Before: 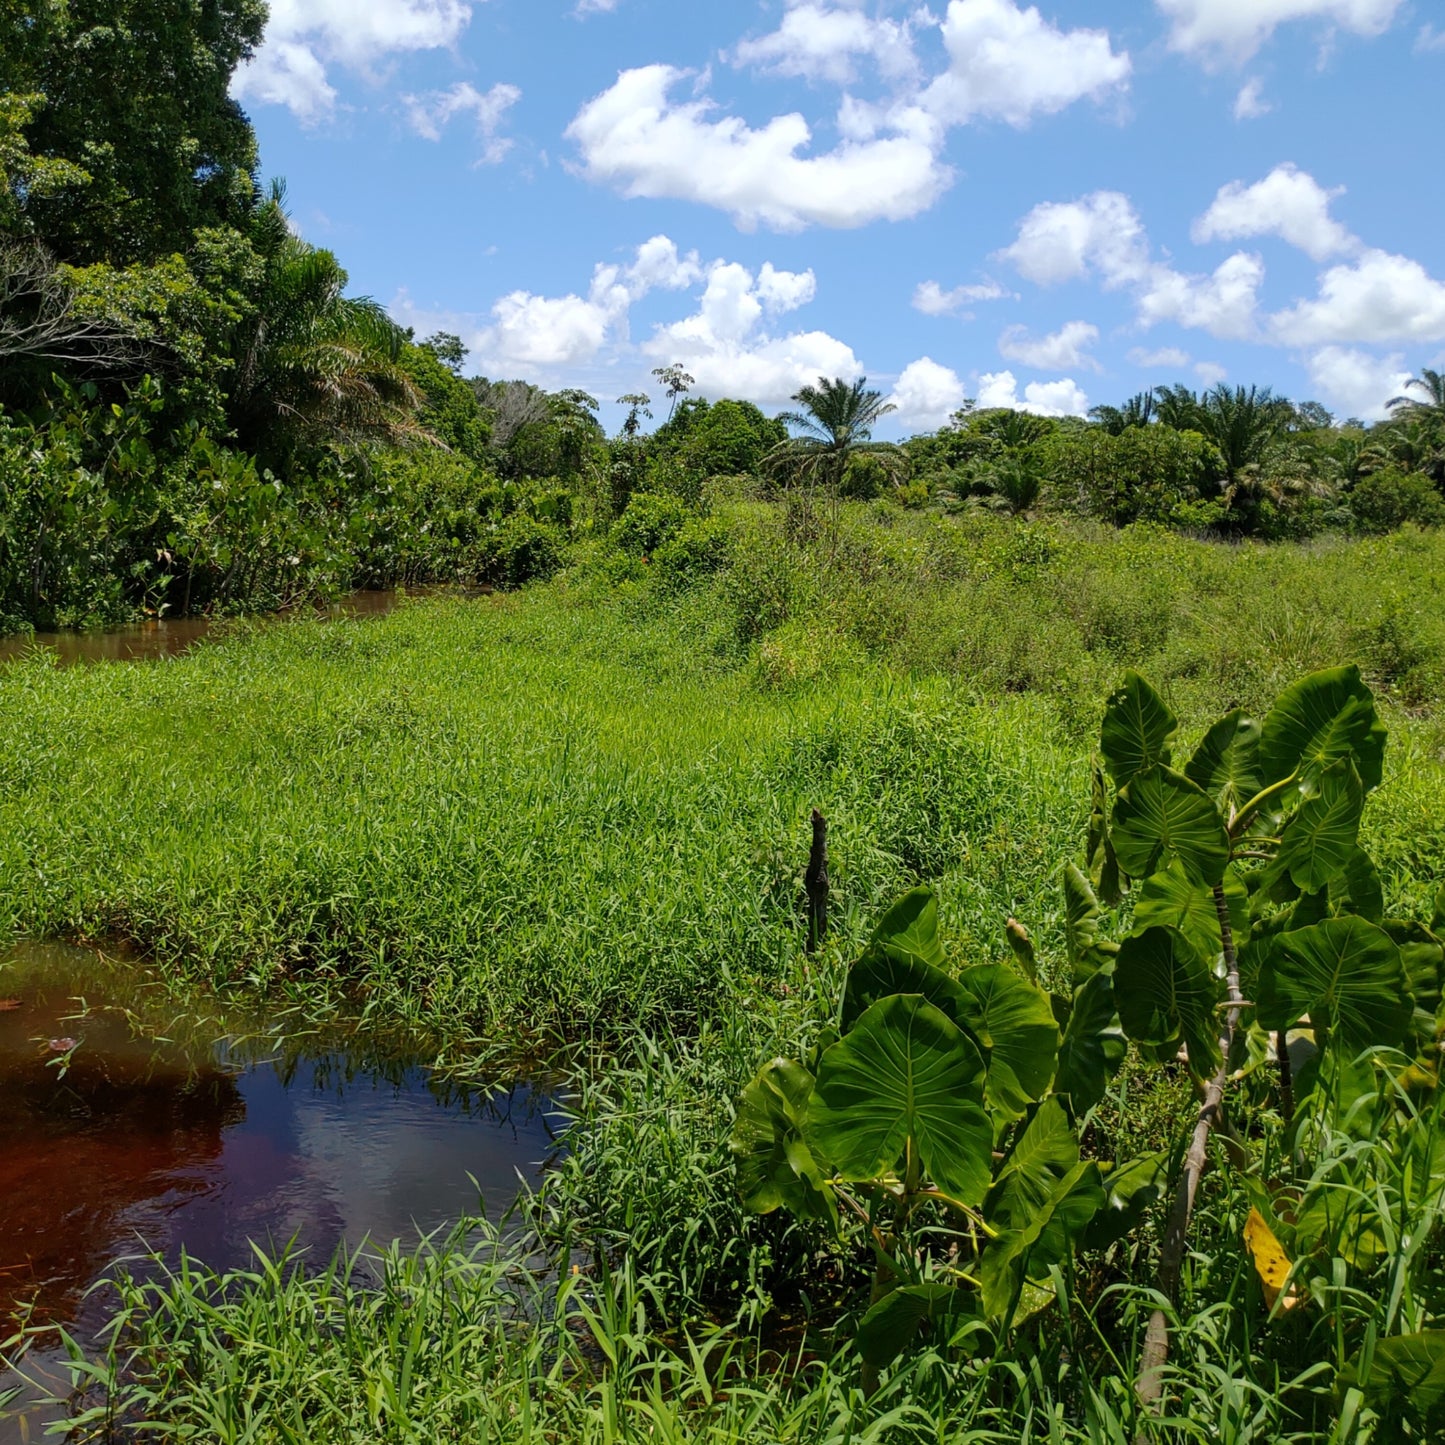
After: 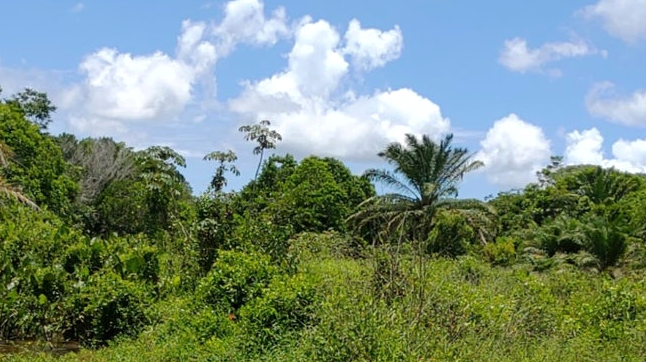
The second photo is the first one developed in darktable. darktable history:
crop: left 28.64%, top 16.832%, right 26.637%, bottom 58.055%
shadows and highlights: shadows 10, white point adjustment 1, highlights -40
